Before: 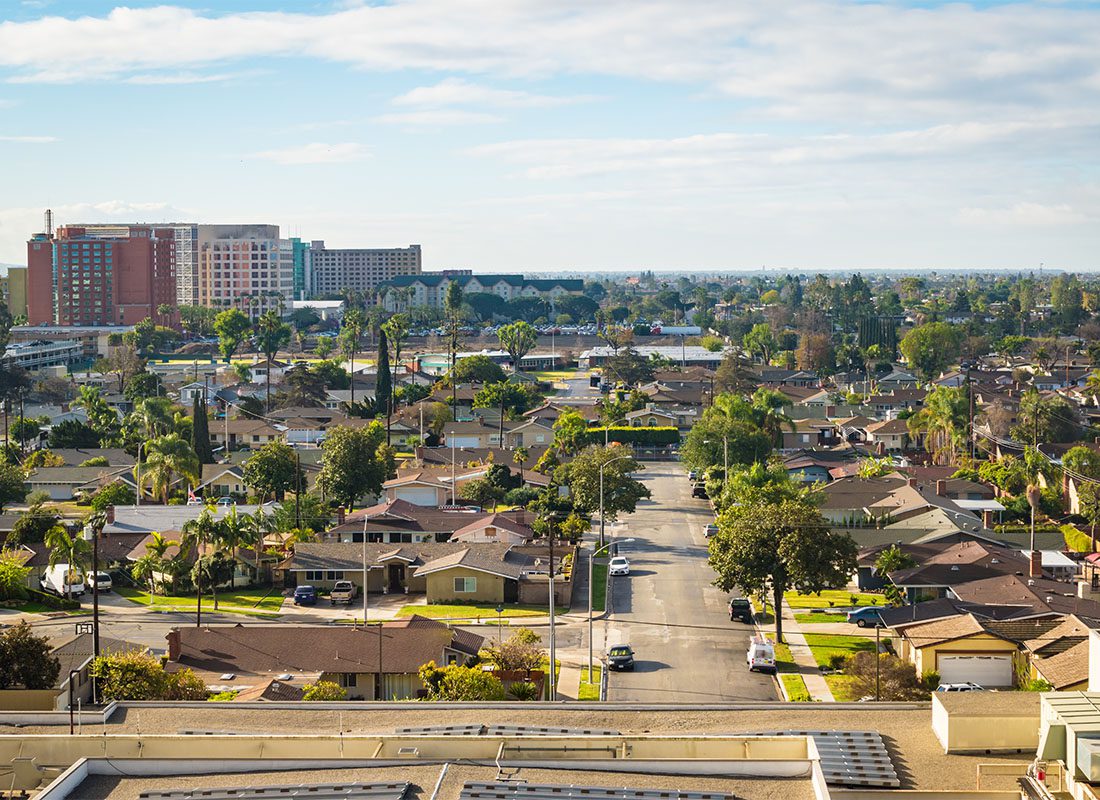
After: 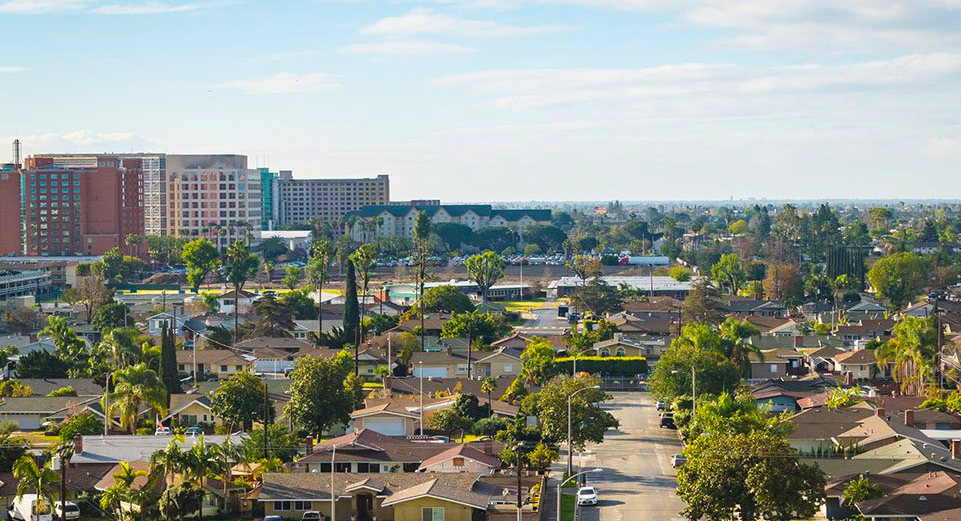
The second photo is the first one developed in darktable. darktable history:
color balance rgb: global offset › luminance 0.217%, perceptual saturation grading › global saturation 19.967%
crop: left 2.955%, top 8.859%, right 9.68%, bottom 25.906%
